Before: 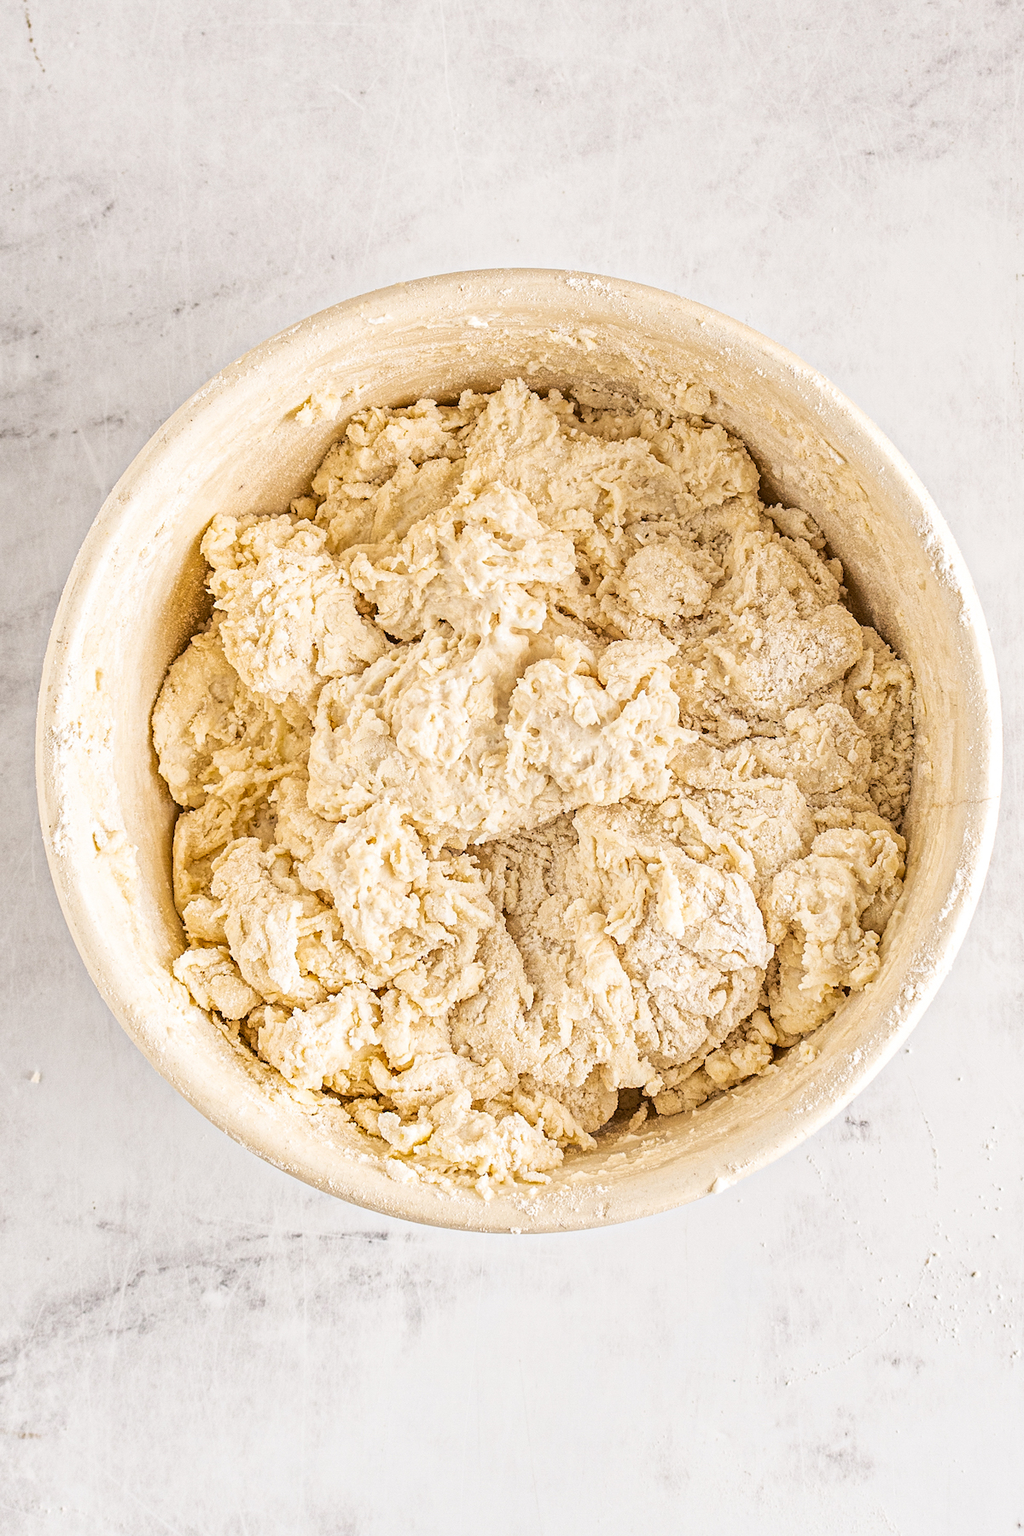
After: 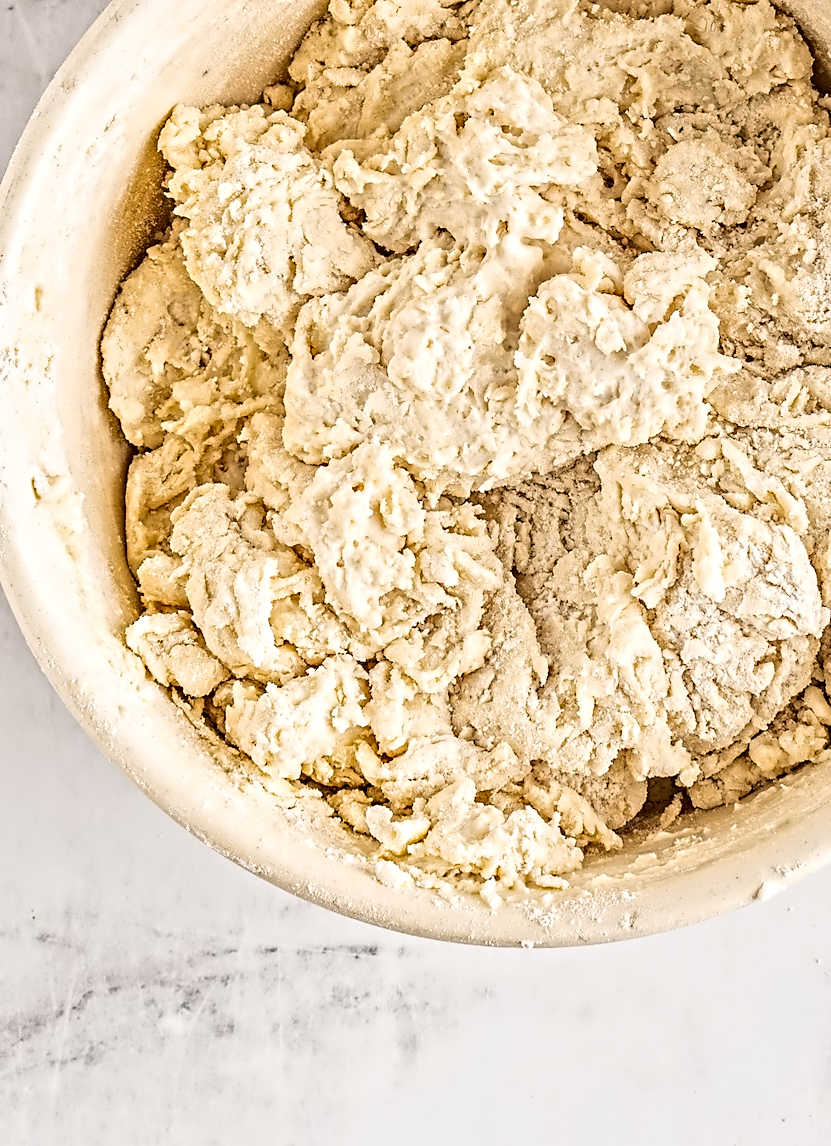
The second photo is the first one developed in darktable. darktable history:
contrast equalizer: octaves 7, y [[0.5, 0.542, 0.583, 0.625, 0.667, 0.708], [0.5 ×6], [0.5 ×6], [0, 0.033, 0.067, 0.1, 0.133, 0.167], [0, 0.05, 0.1, 0.15, 0.2, 0.25]]
crop: left 6.488%, top 27.668%, right 24.183%, bottom 8.656%
